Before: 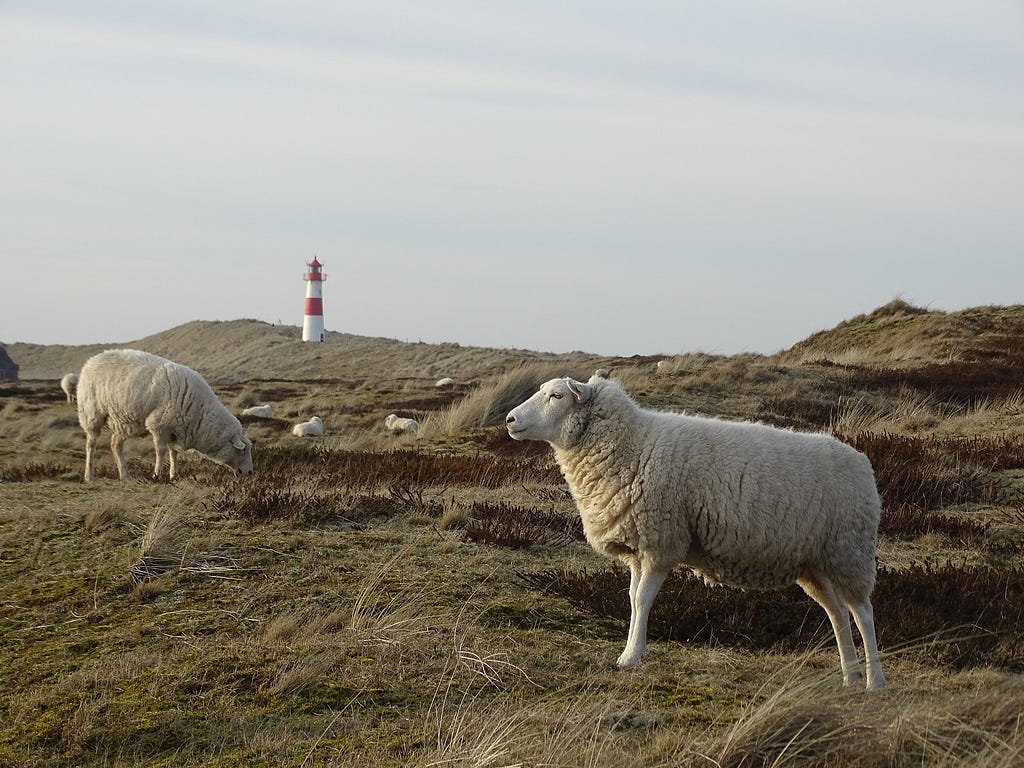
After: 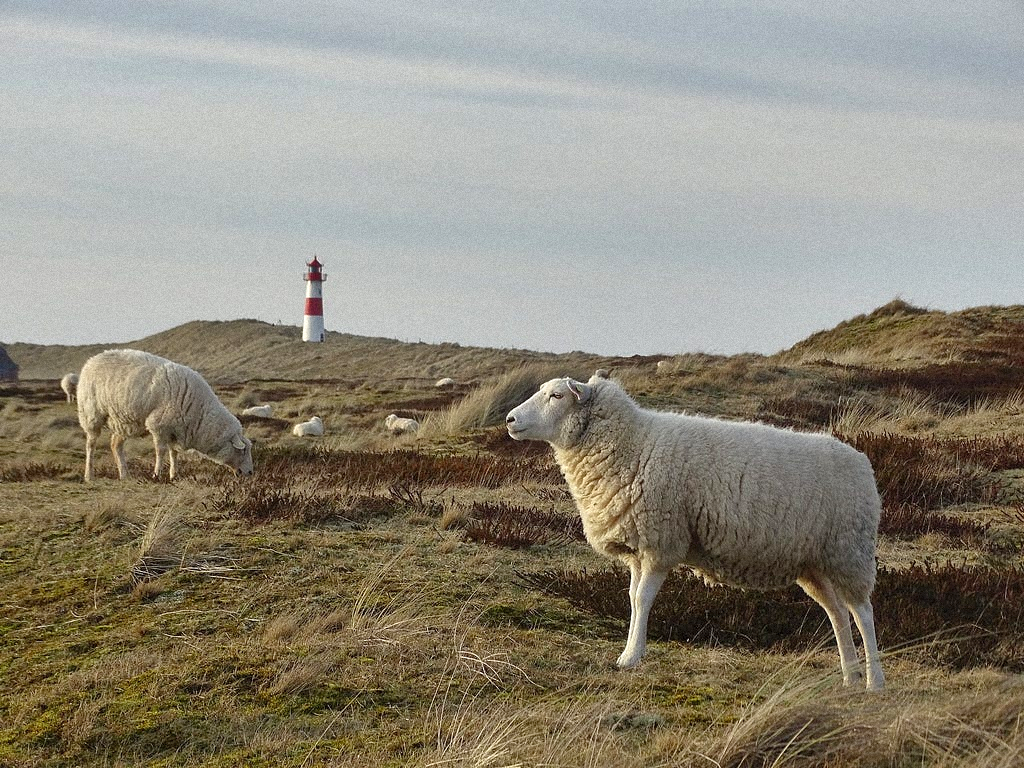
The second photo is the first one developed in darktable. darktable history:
levels: levels [0, 0.435, 0.917]
shadows and highlights: white point adjustment -3.64, highlights -63.34, highlights color adjustment 42%, soften with gaussian
grain: mid-tones bias 0%
